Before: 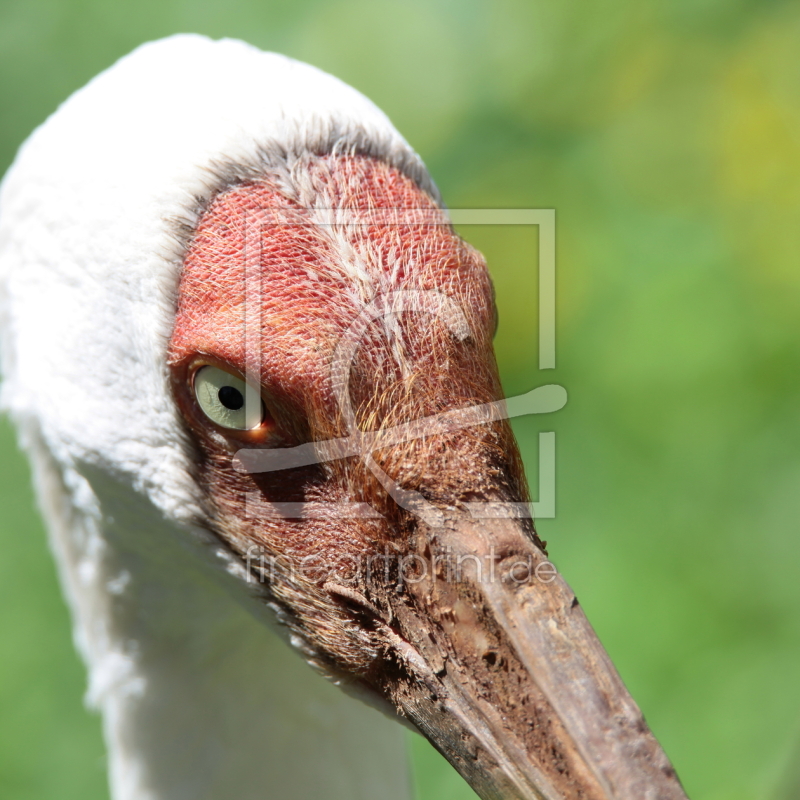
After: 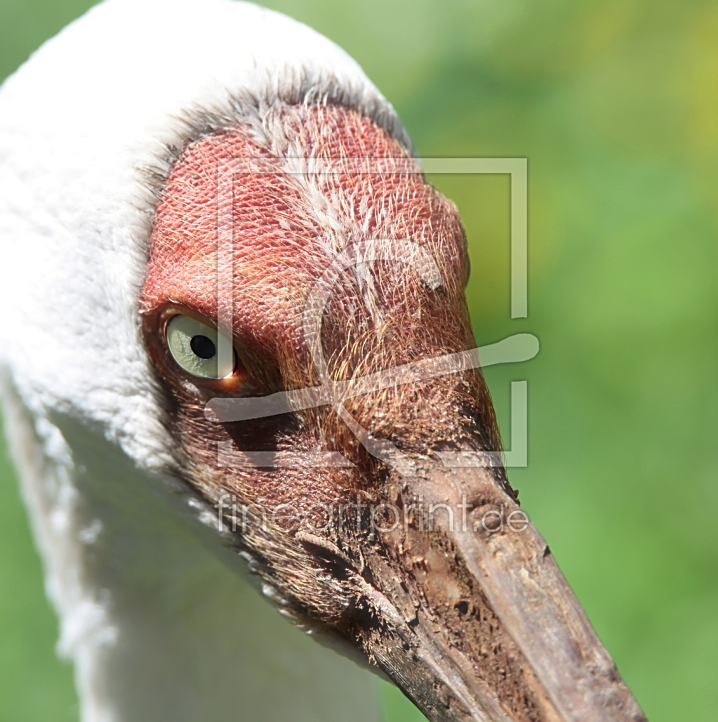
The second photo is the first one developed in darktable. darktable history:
crop: left 3.625%, top 6.417%, right 6.6%, bottom 3.209%
haze removal: strength -0.104, compatibility mode true
sharpen: on, module defaults
